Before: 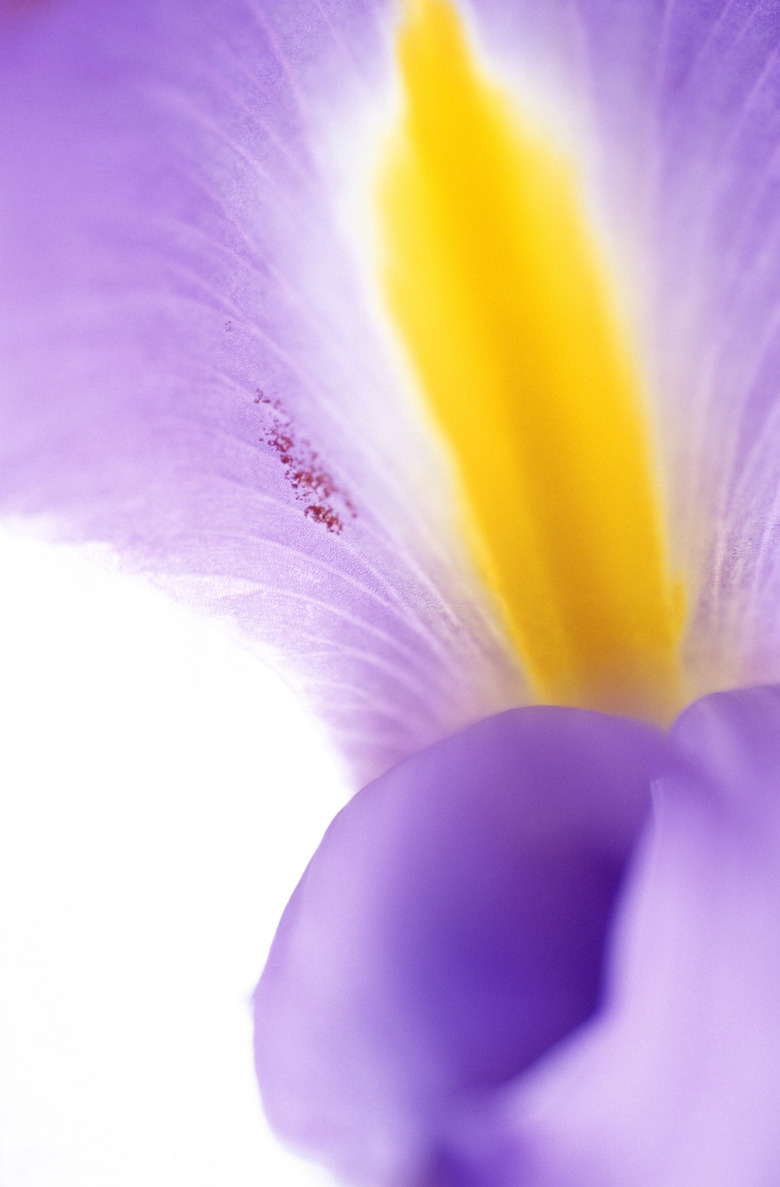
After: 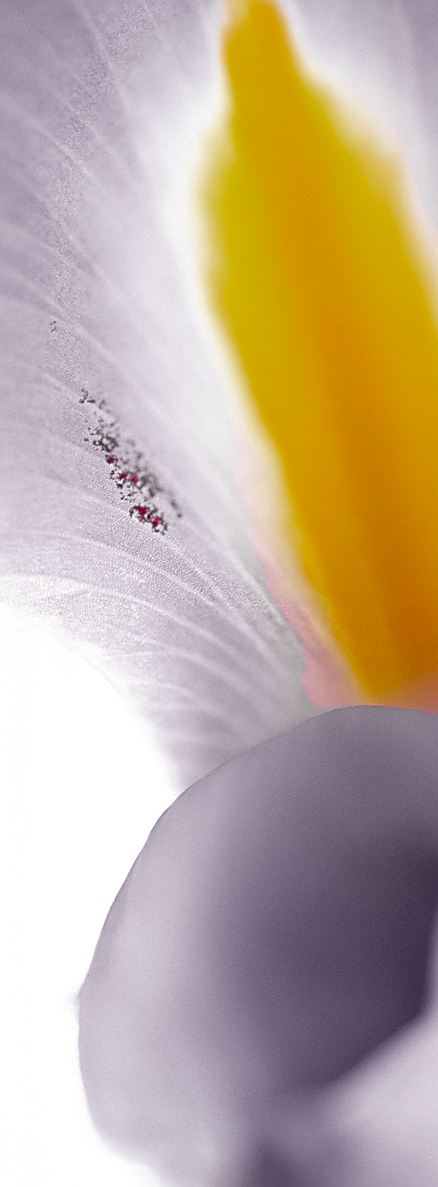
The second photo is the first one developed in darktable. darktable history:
crop and rotate: left 22.516%, right 21.234%
color zones: curves: ch0 [(0.004, 0.388) (0.125, 0.392) (0.25, 0.404) (0.375, 0.5) (0.5, 0.5) (0.625, 0.5) (0.75, 0.5) (0.875, 0.5)]; ch1 [(0, 0.5) (0.125, 0.5) (0.25, 0.5) (0.375, 0.124) (0.524, 0.124) (0.645, 0.128) (0.789, 0.132) (0.914, 0.096) (0.998, 0.068)]
sharpen: radius 1.685, amount 1.294
